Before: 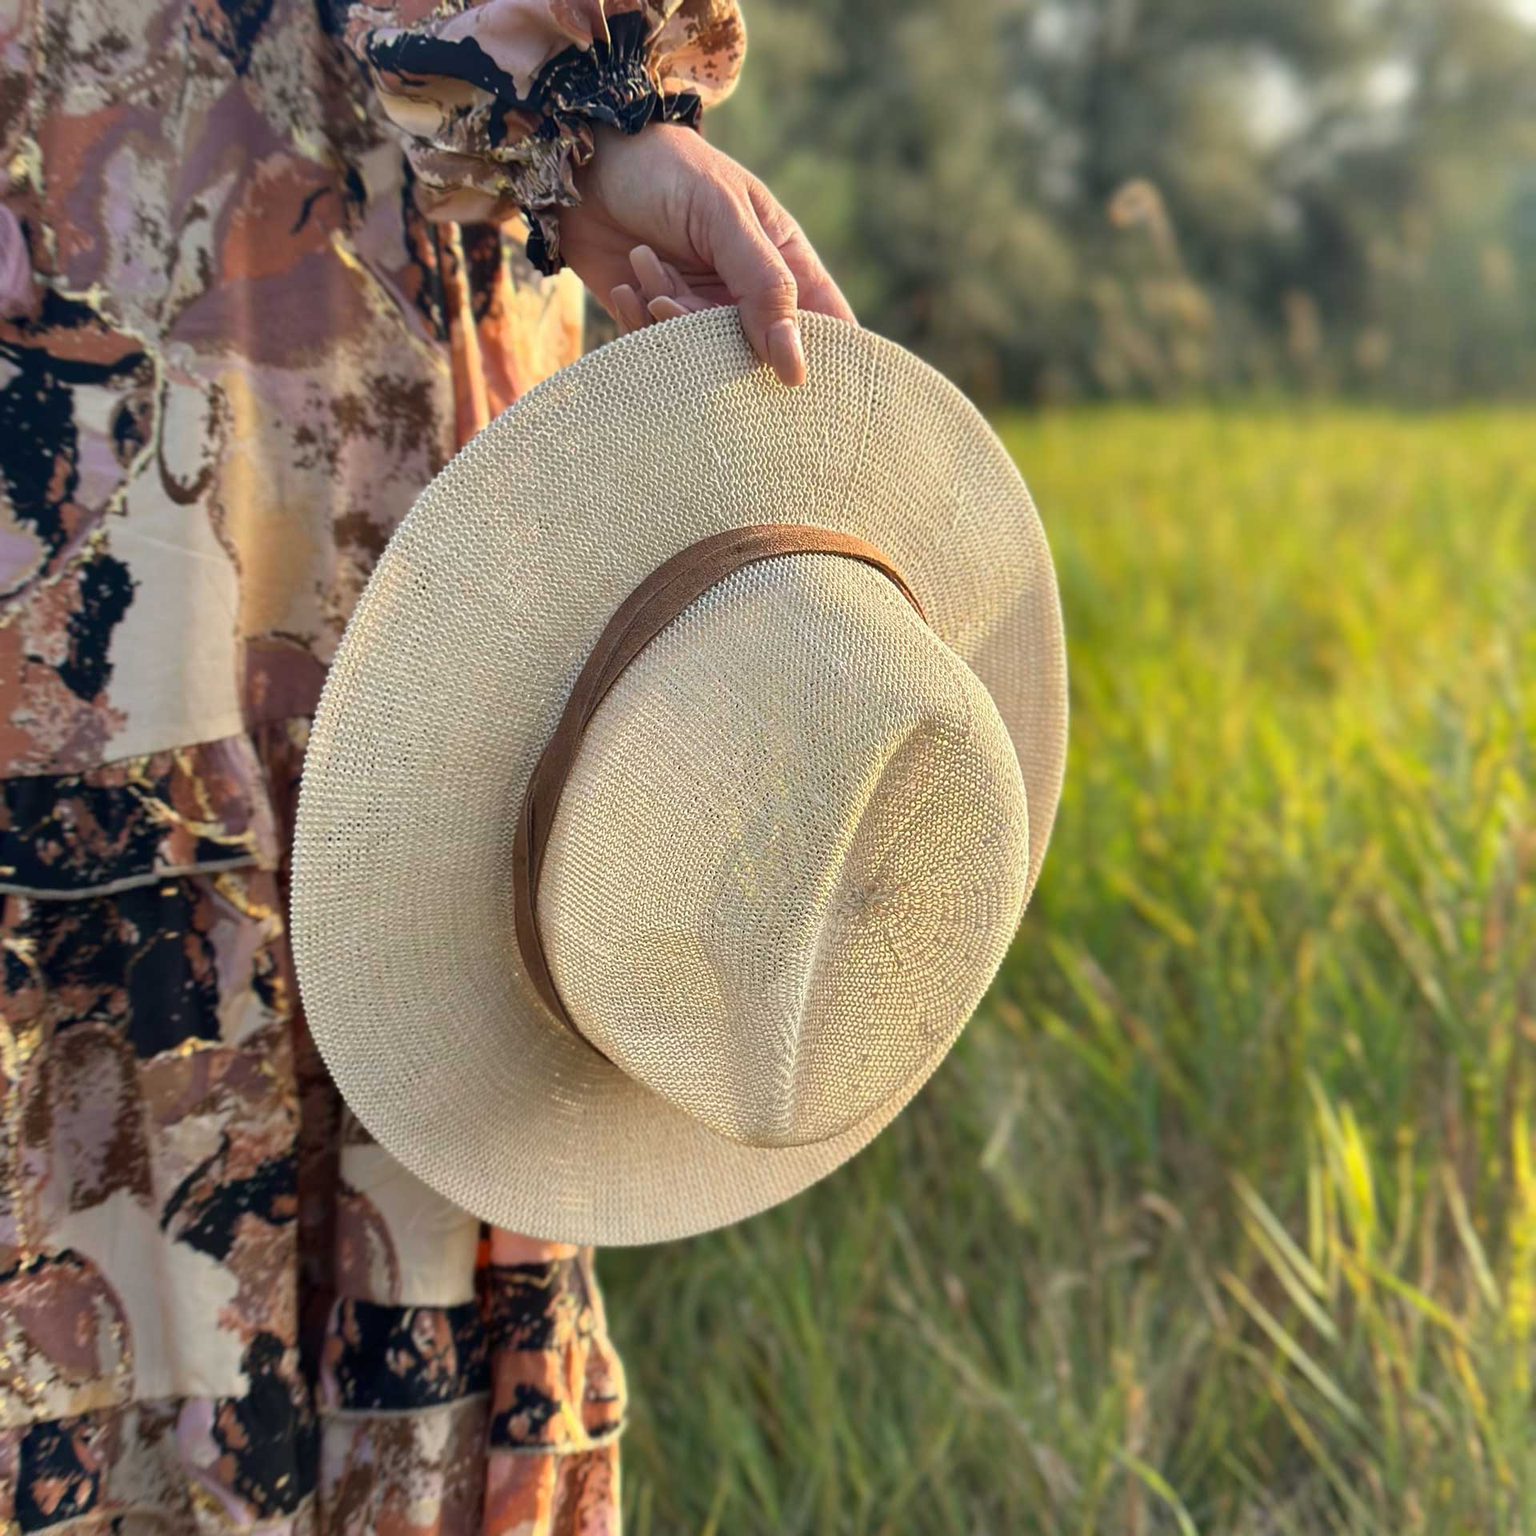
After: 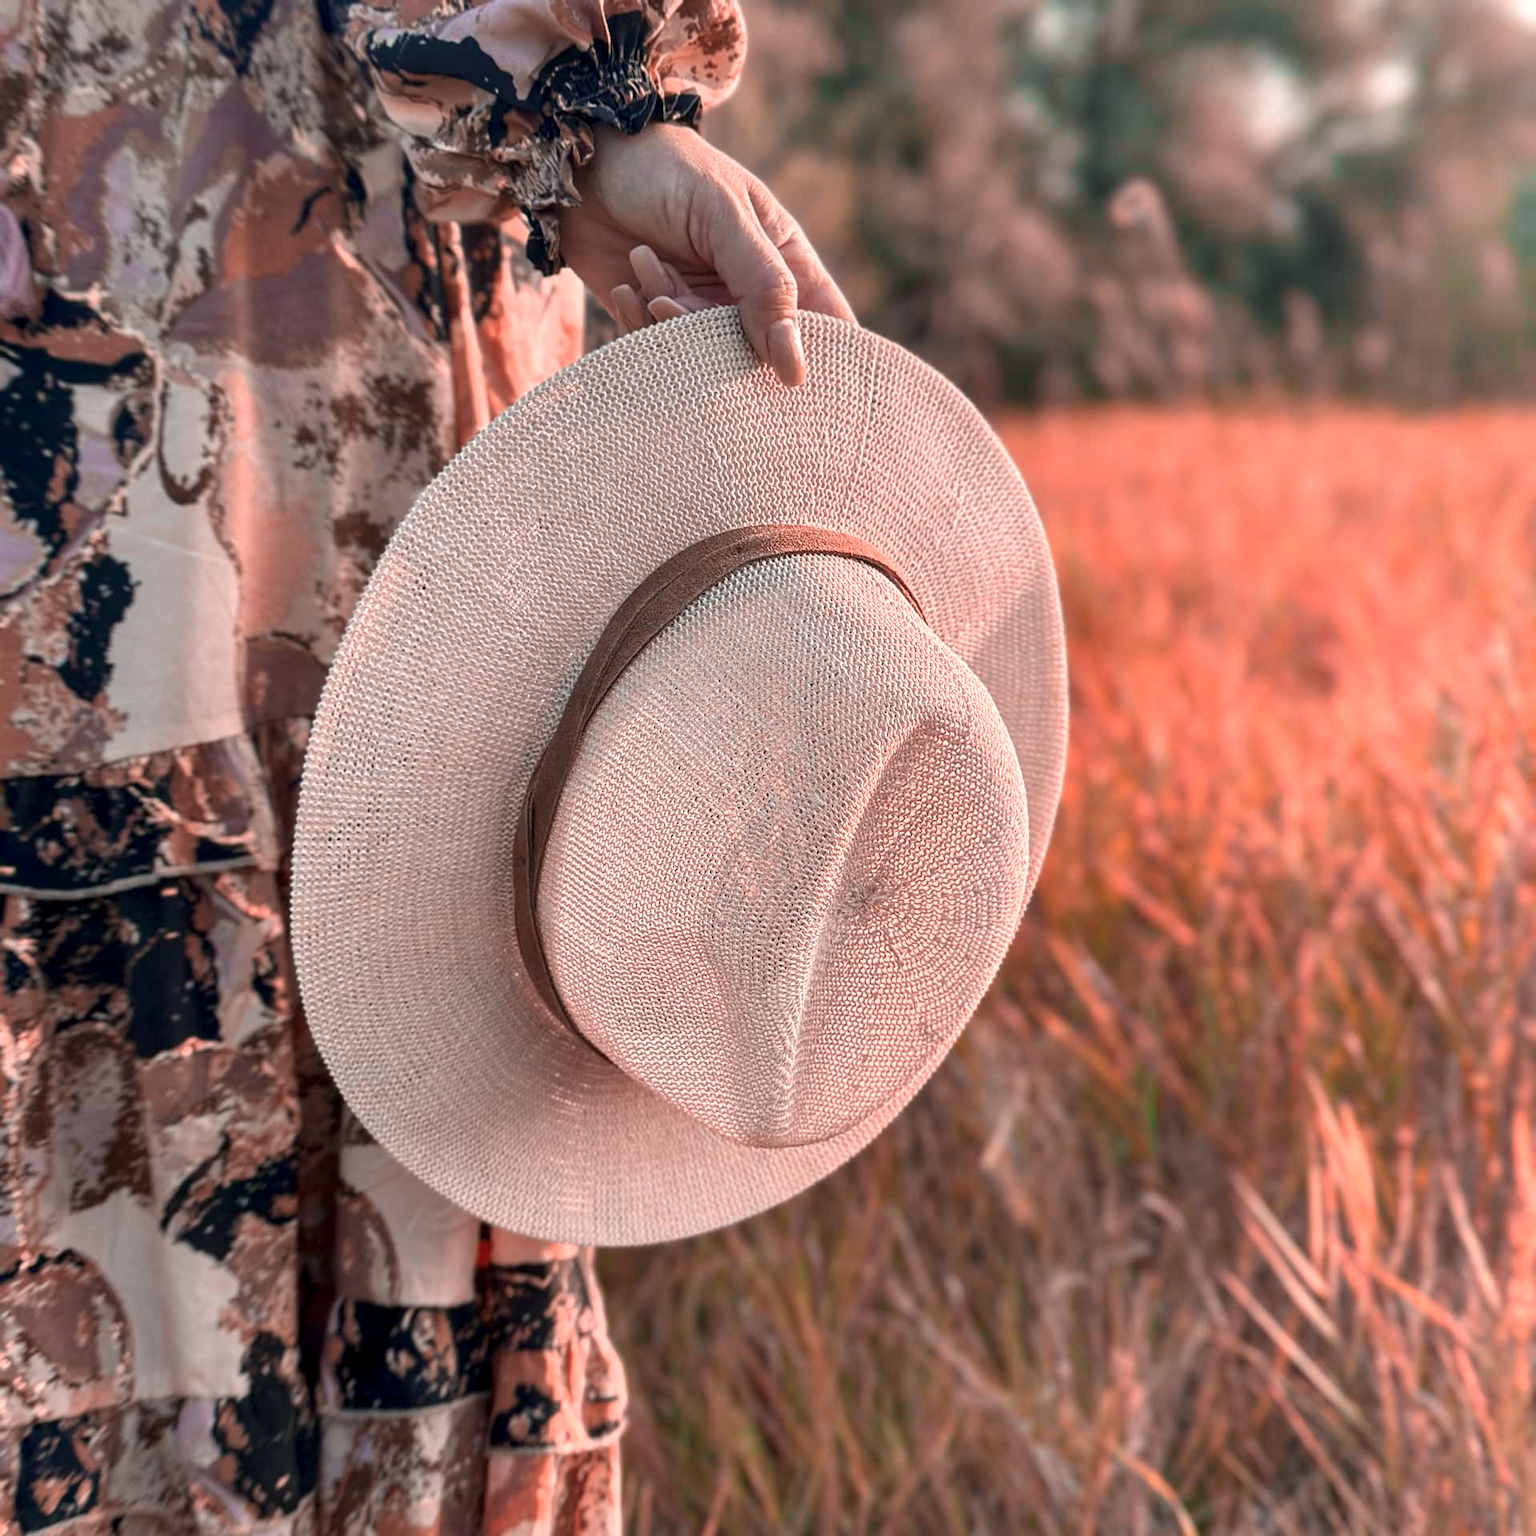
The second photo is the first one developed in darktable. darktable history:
local contrast: on, module defaults
color zones: curves: ch2 [(0, 0.5) (0.084, 0.497) (0.323, 0.335) (0.4, 0.497) (1, 0.5)], process mode strong
